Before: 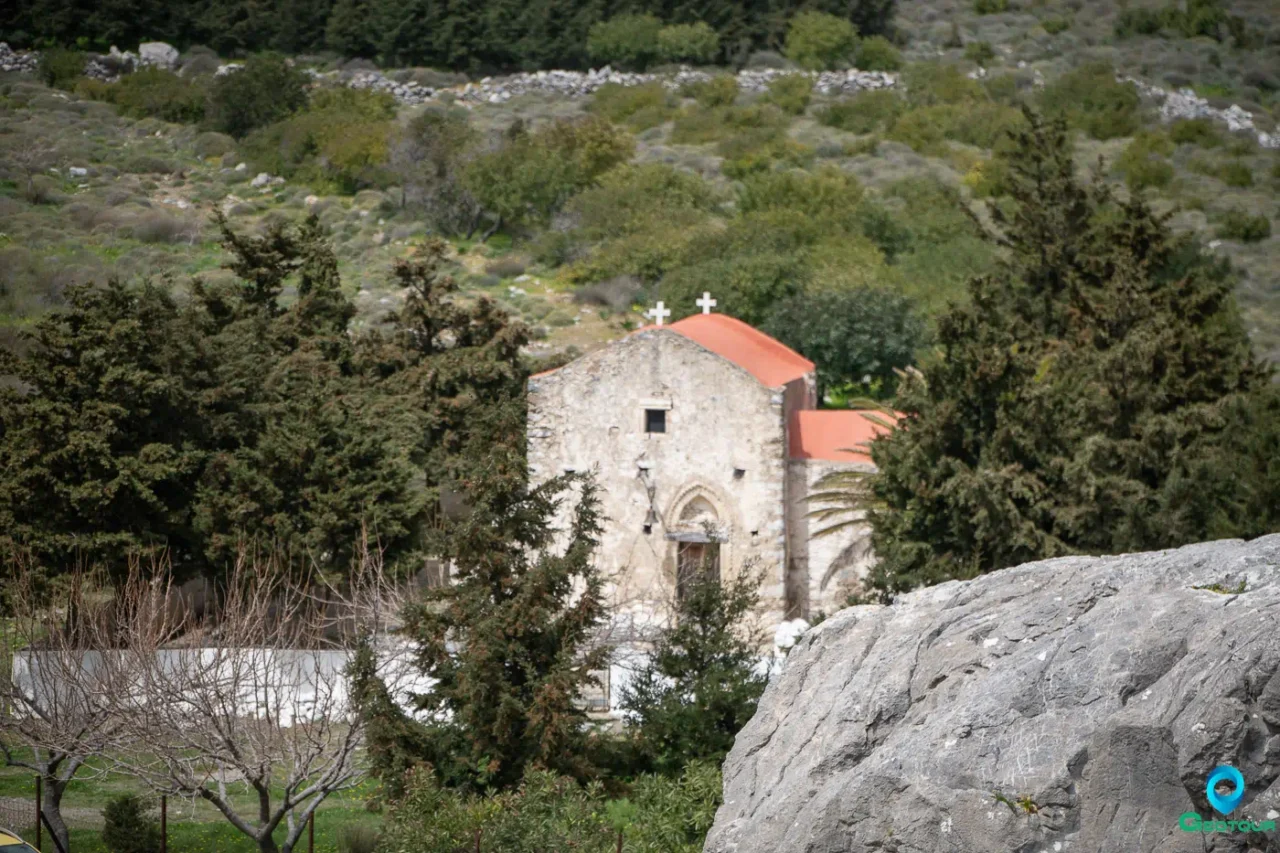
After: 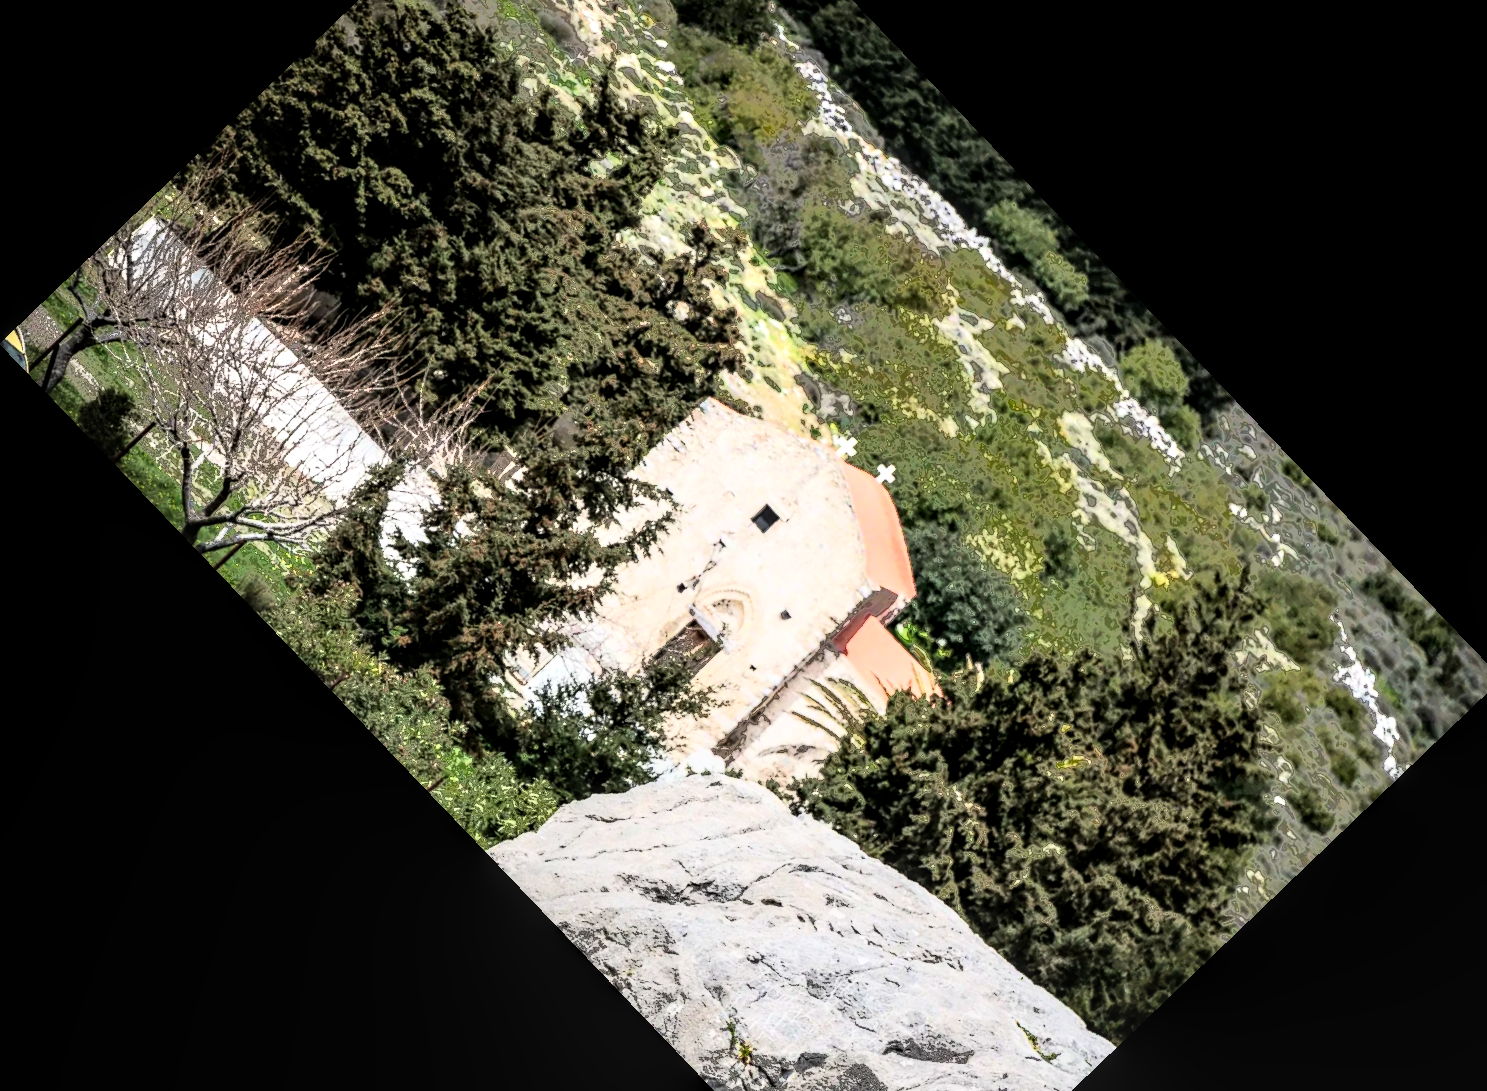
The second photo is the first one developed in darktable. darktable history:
fill light: exposure -0.73 EV, center 0.69, width 2.2
rgb curve: curves: ch0 [(0, 0) (0.21, 0.15) (0.24, 0.21) (0.5, 0.75) (0.75, 0.96) (0.89, 0.99) (1, 1)]; ch1 [(0, 0.02) (0.21, 0.13) (0.25, 0.2) (0.5, 0.67) (0.75, 0.9) (0.89, 0.97) (1, 1)]; ch2 [(0, 0.02) (0.21, 0.13) (0.25, 0.2) (0.5, 0.67) (0.75, 0.9) (0.89, 0.97) (1, 1)], compensate middle gray true
local contrast: detail 140%
crop and rotate: angle -46.26°, top 16.234%, right 0.912%, bottom 11.704%
